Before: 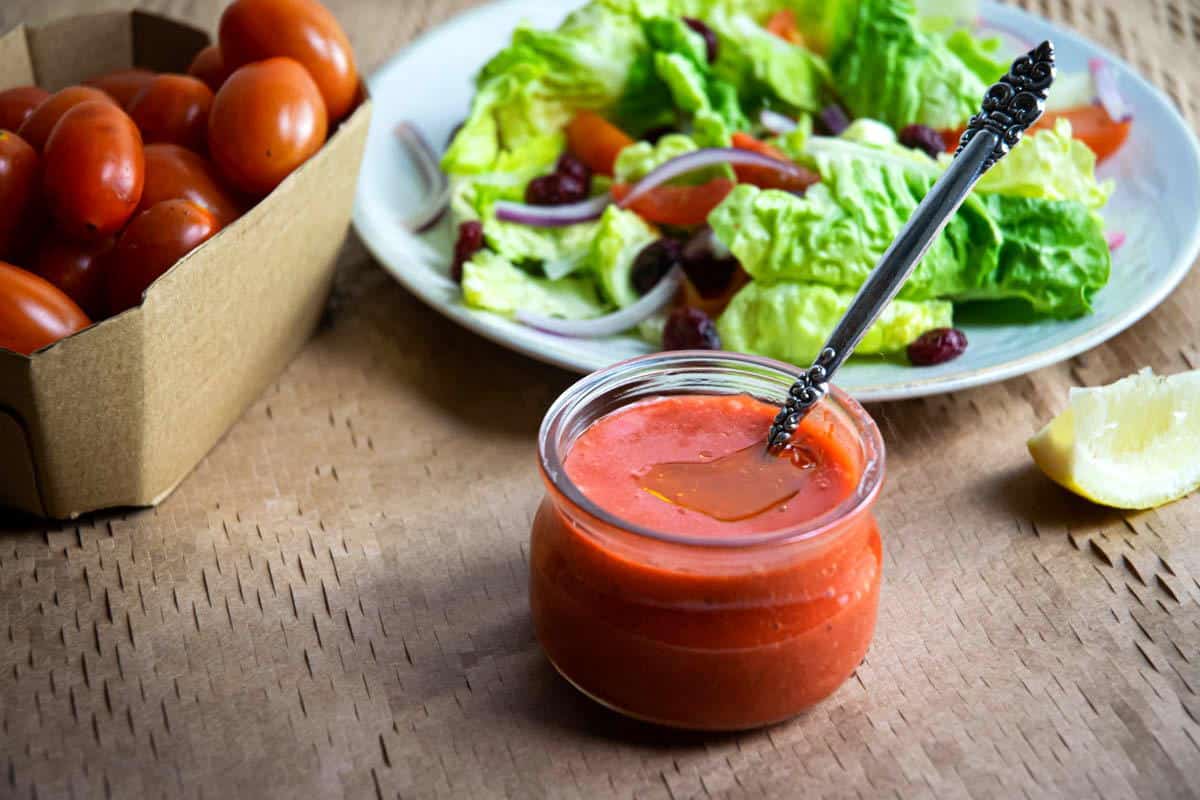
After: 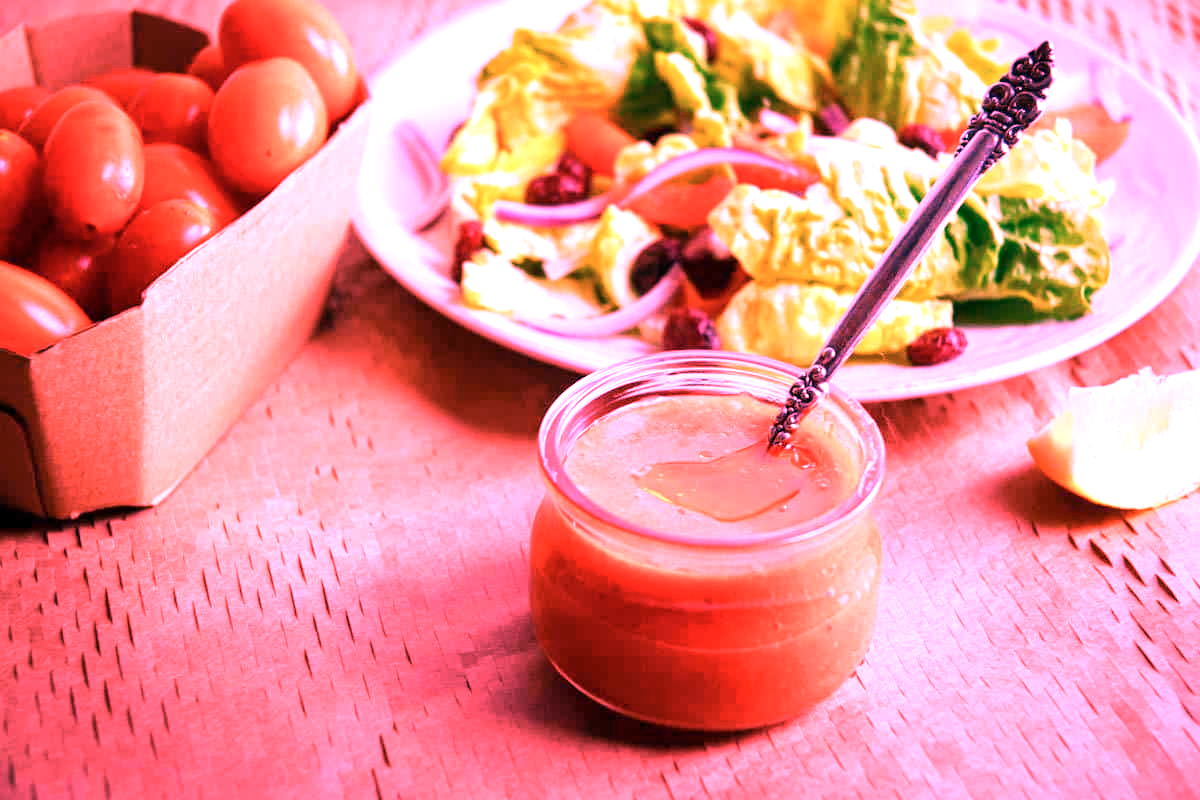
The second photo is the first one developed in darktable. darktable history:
white balance: red 2.9, blue 1.358
color calibration: illuminant F (fluorescent), F source F9 (Cool White Deluxe 4150 K) – high CRI, x 0.374, y 0.373, temperature 4158.34 K
